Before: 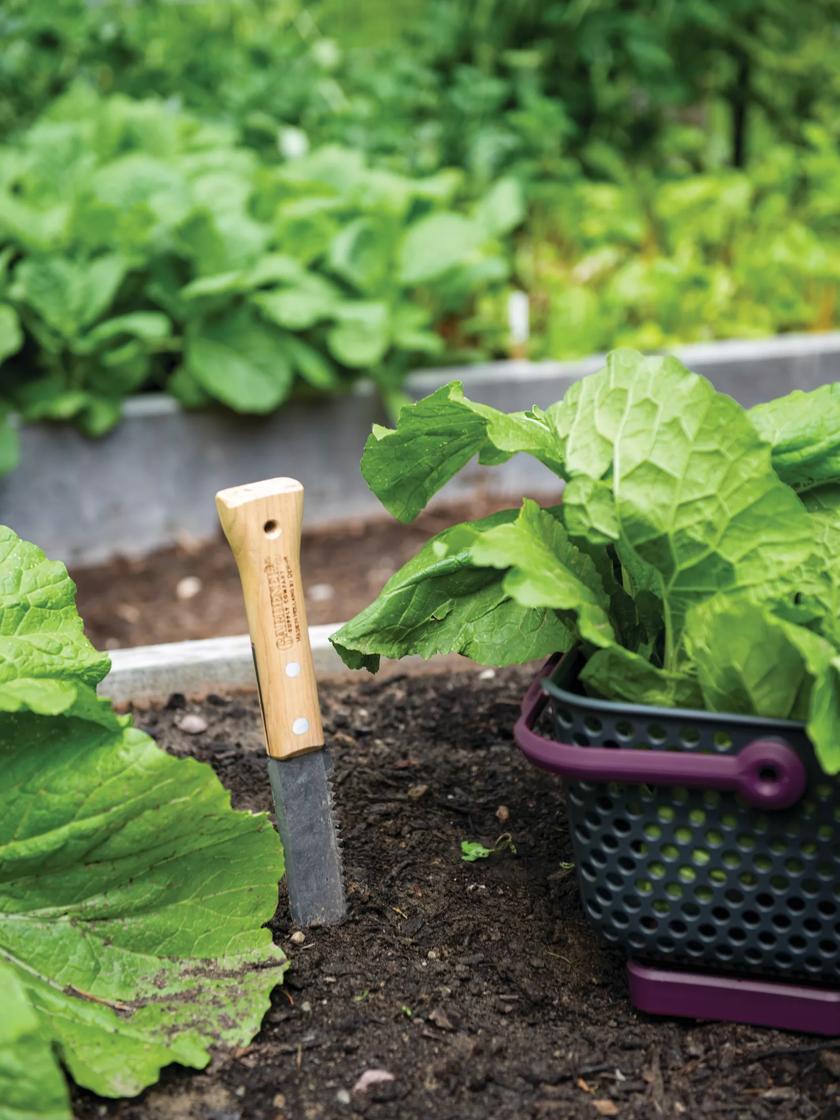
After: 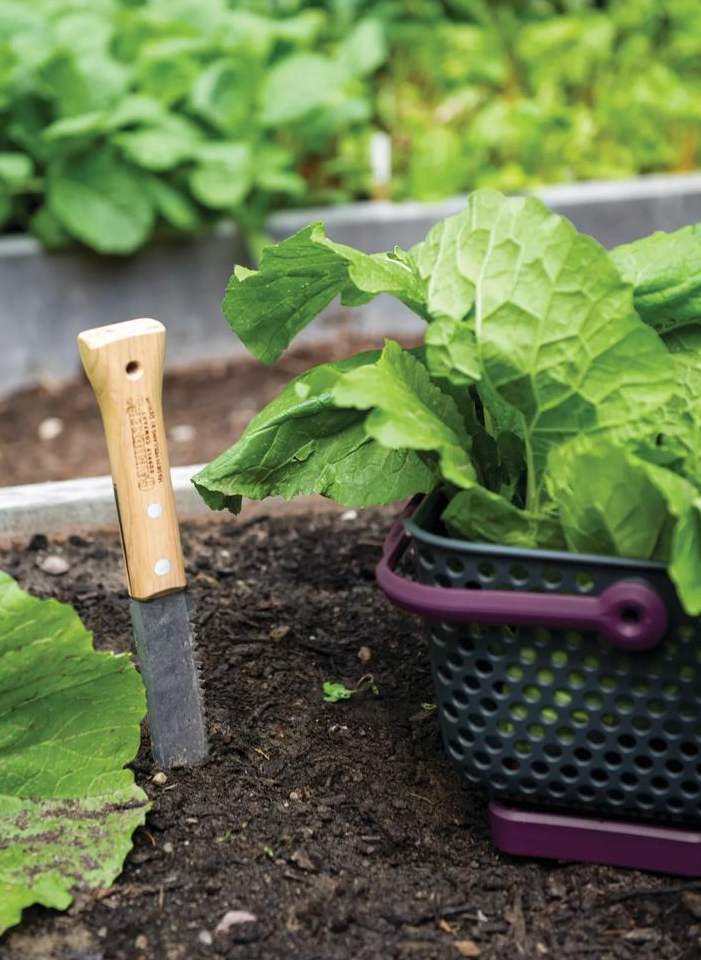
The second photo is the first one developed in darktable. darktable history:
crop: left 16.468%, top 14.215%
